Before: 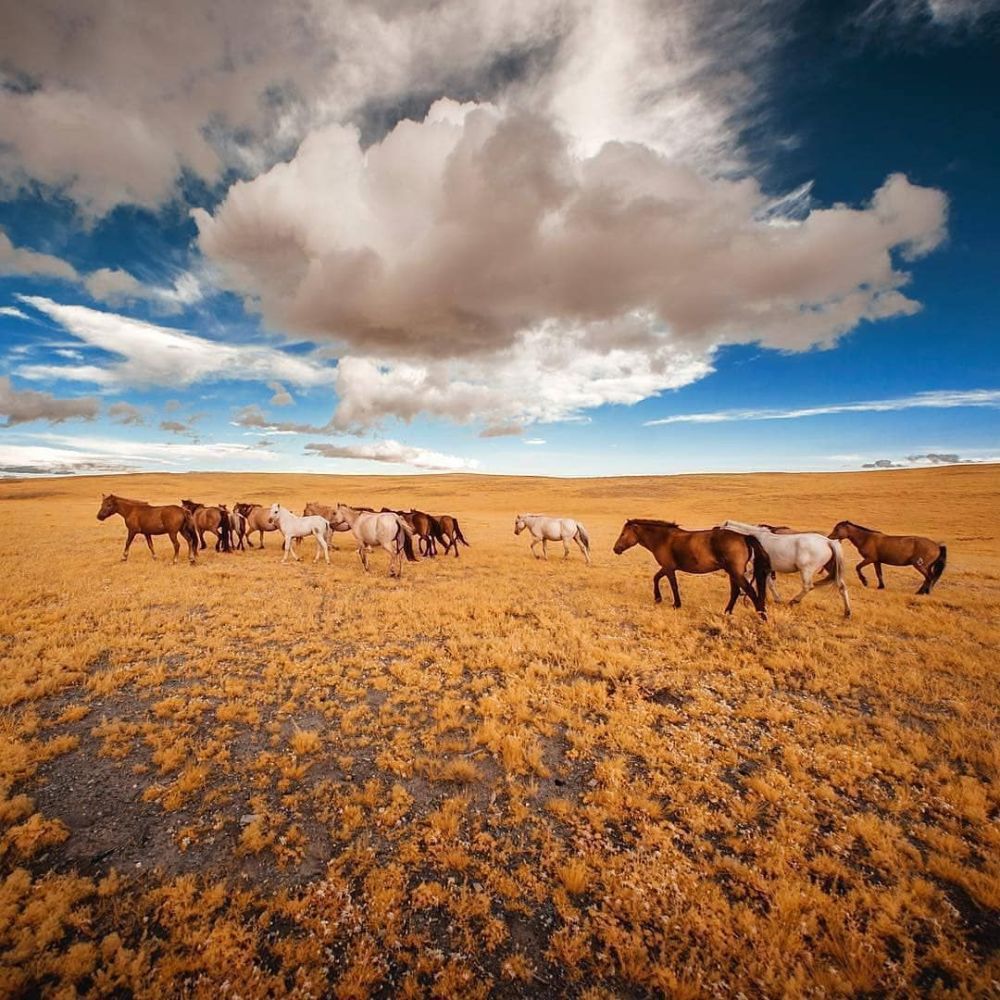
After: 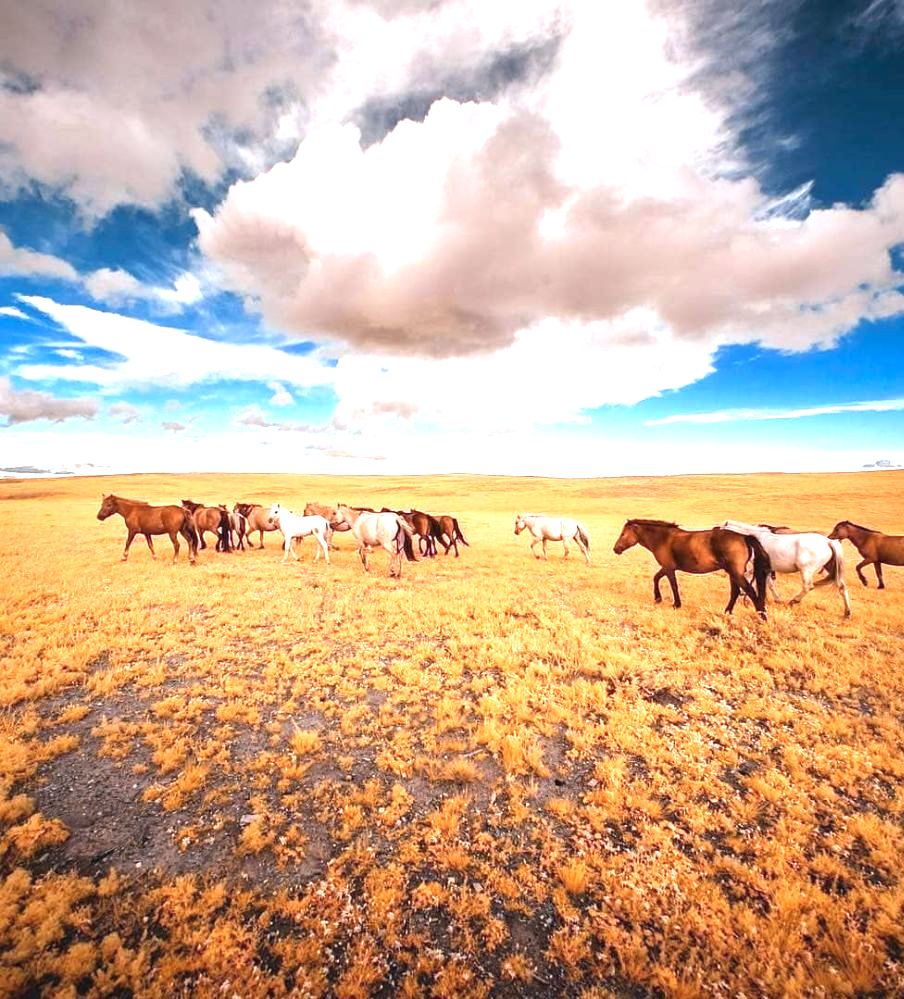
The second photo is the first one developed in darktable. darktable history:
color calibration: illuminant as shot in camera, x 0.358, y 0.373, temperature 4628.91 K
exposure: black level correction 0, exposure 1.2 EV, compensate highlight preservation false
crop: right 9.509%, bottom 0.031%
